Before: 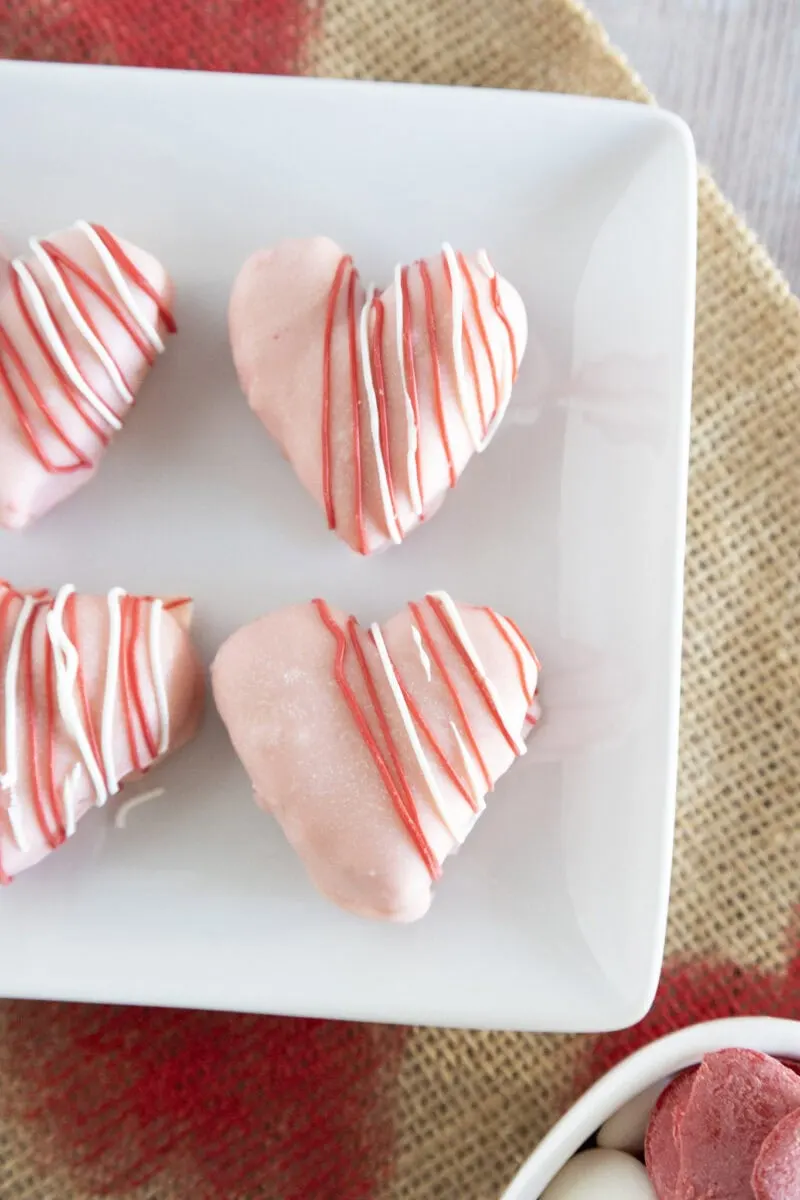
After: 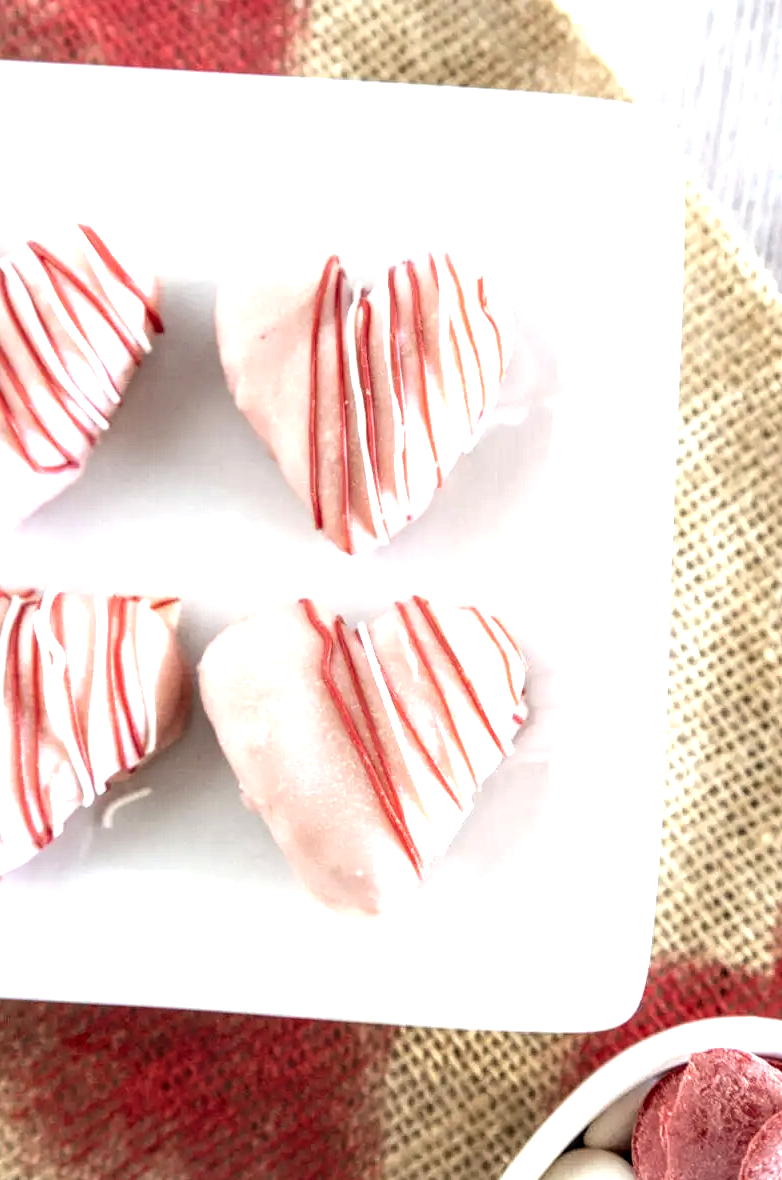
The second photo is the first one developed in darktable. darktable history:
tone equalizer: -8 EV -0.763 EV, -7 EV -0.692 EV, -6 EV -0.626 EV, -5 EV -0.361 EV, -3 EV 0.366 EV, -2 EV 0.6 EV, -1 EV 0.676 EV, +0 EV 0.78 EV
local contrast: highlights 77%, shadows 56%, detail 174%, midtone range 0.422
crop and rotate: left 1.66%, right 0.513%, bottom 1.648%
